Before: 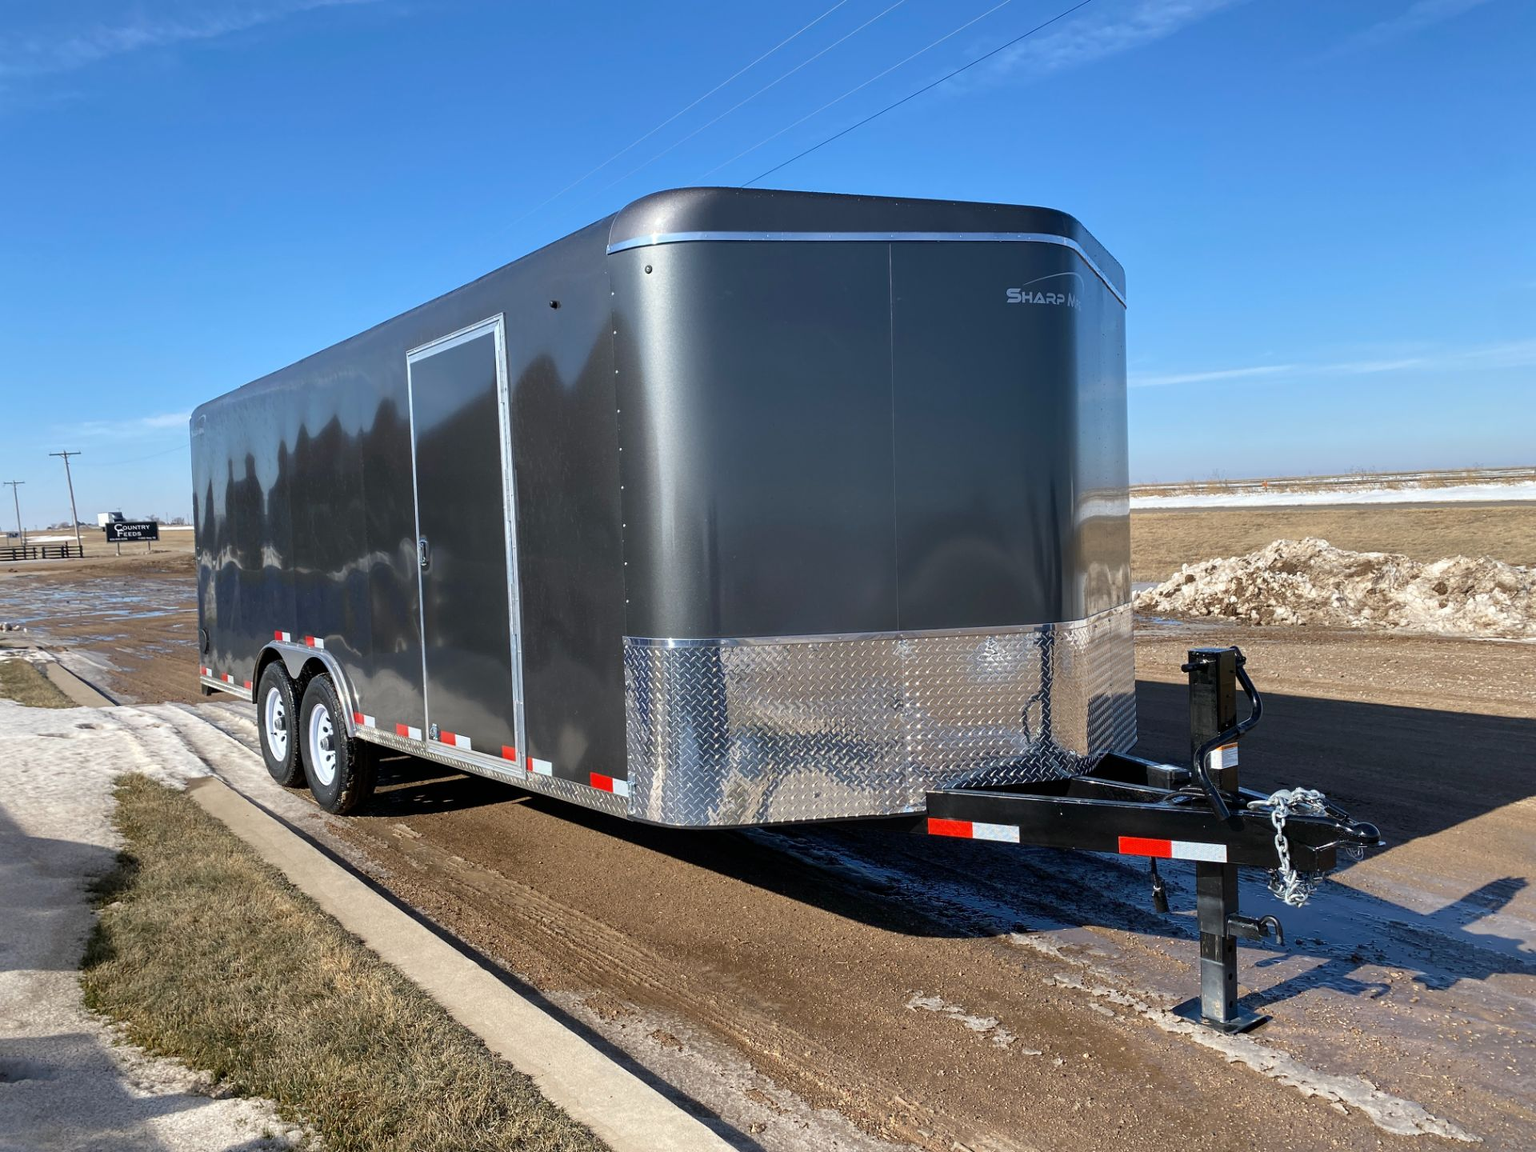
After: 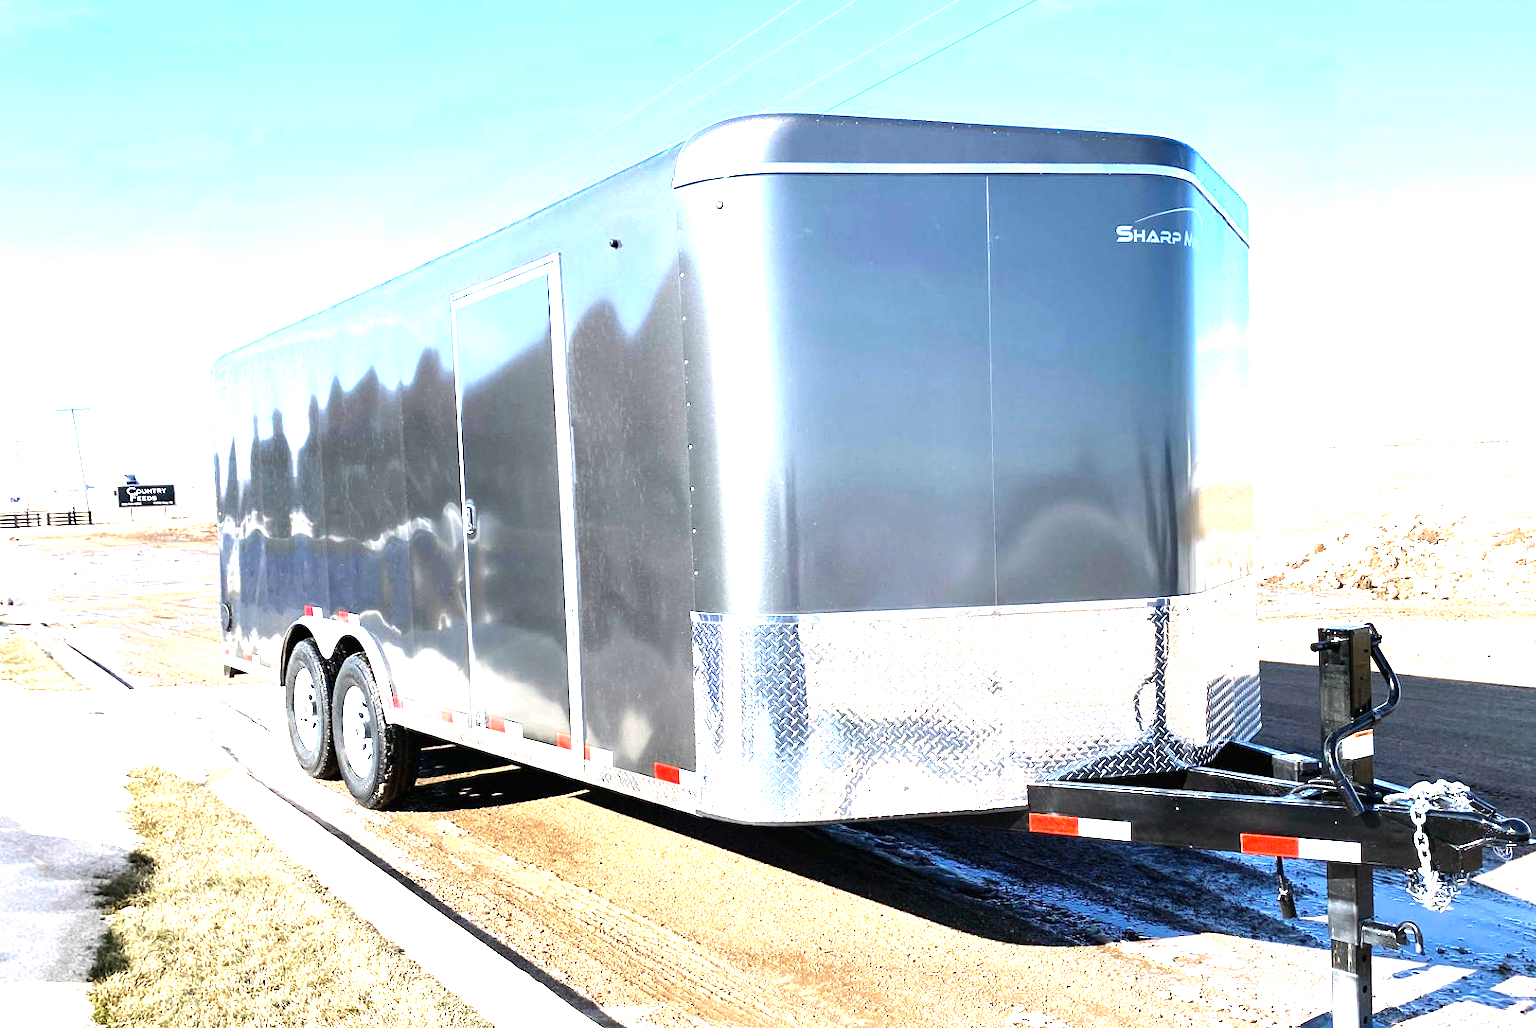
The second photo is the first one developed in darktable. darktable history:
crop: top 7.412%, right 9.822%, bottom 12.07%
exposure: black level correction 0, exposure 2.109 EV, compensate exposure bias true, compensate highlight preservation false
tone equalizer: -8 EV -0.774 EV, -7 EV -0.685 EV, -6 EV -0.578 EV, -5 EV -0.366 EV, -3 EV 0.375 EV, -2 EV 0.6 EV, -1 EV 0.692 EV, +0 EV 0.743 EV, edges refinement/feathering 500, mask exposure compensation -1.57 EV, preserve details no
